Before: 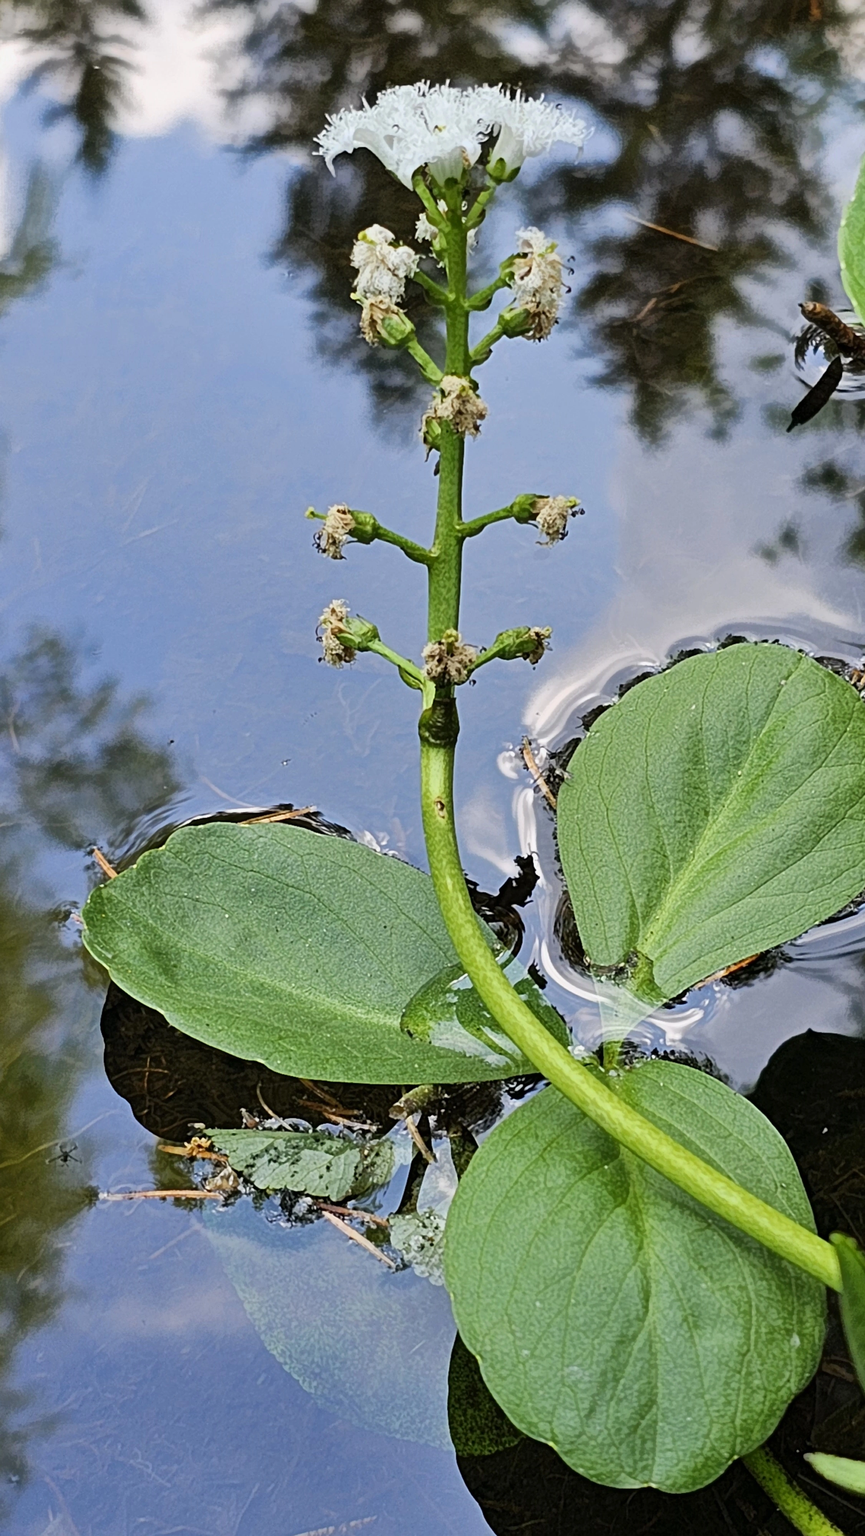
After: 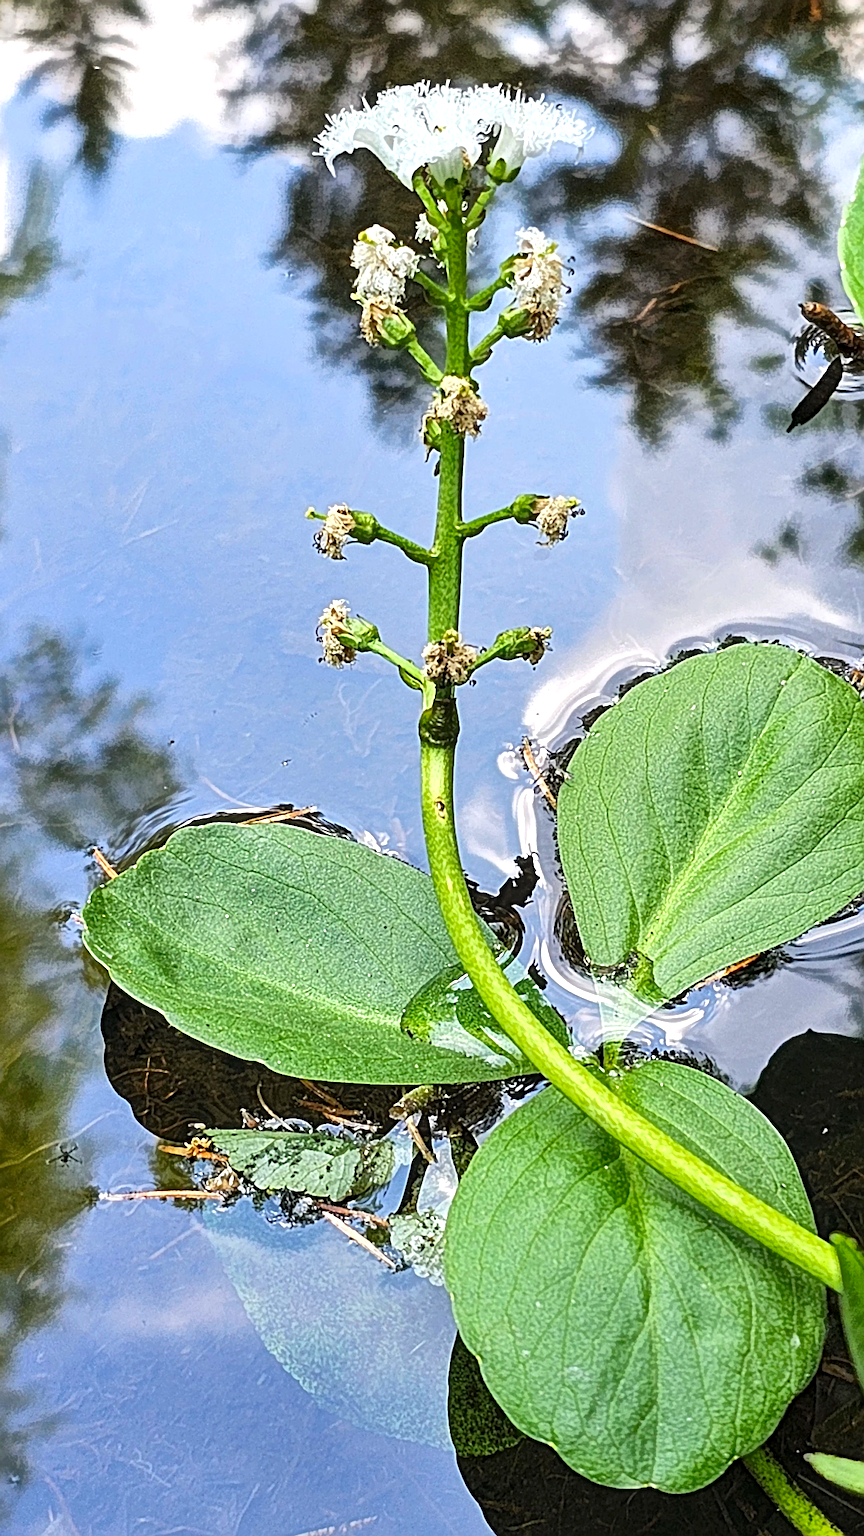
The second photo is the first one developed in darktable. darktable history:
local contrast: on, module defaults
sharpen: radius 4.883
exposure: exposure 0.657 EV, compensate highlight preservation false
